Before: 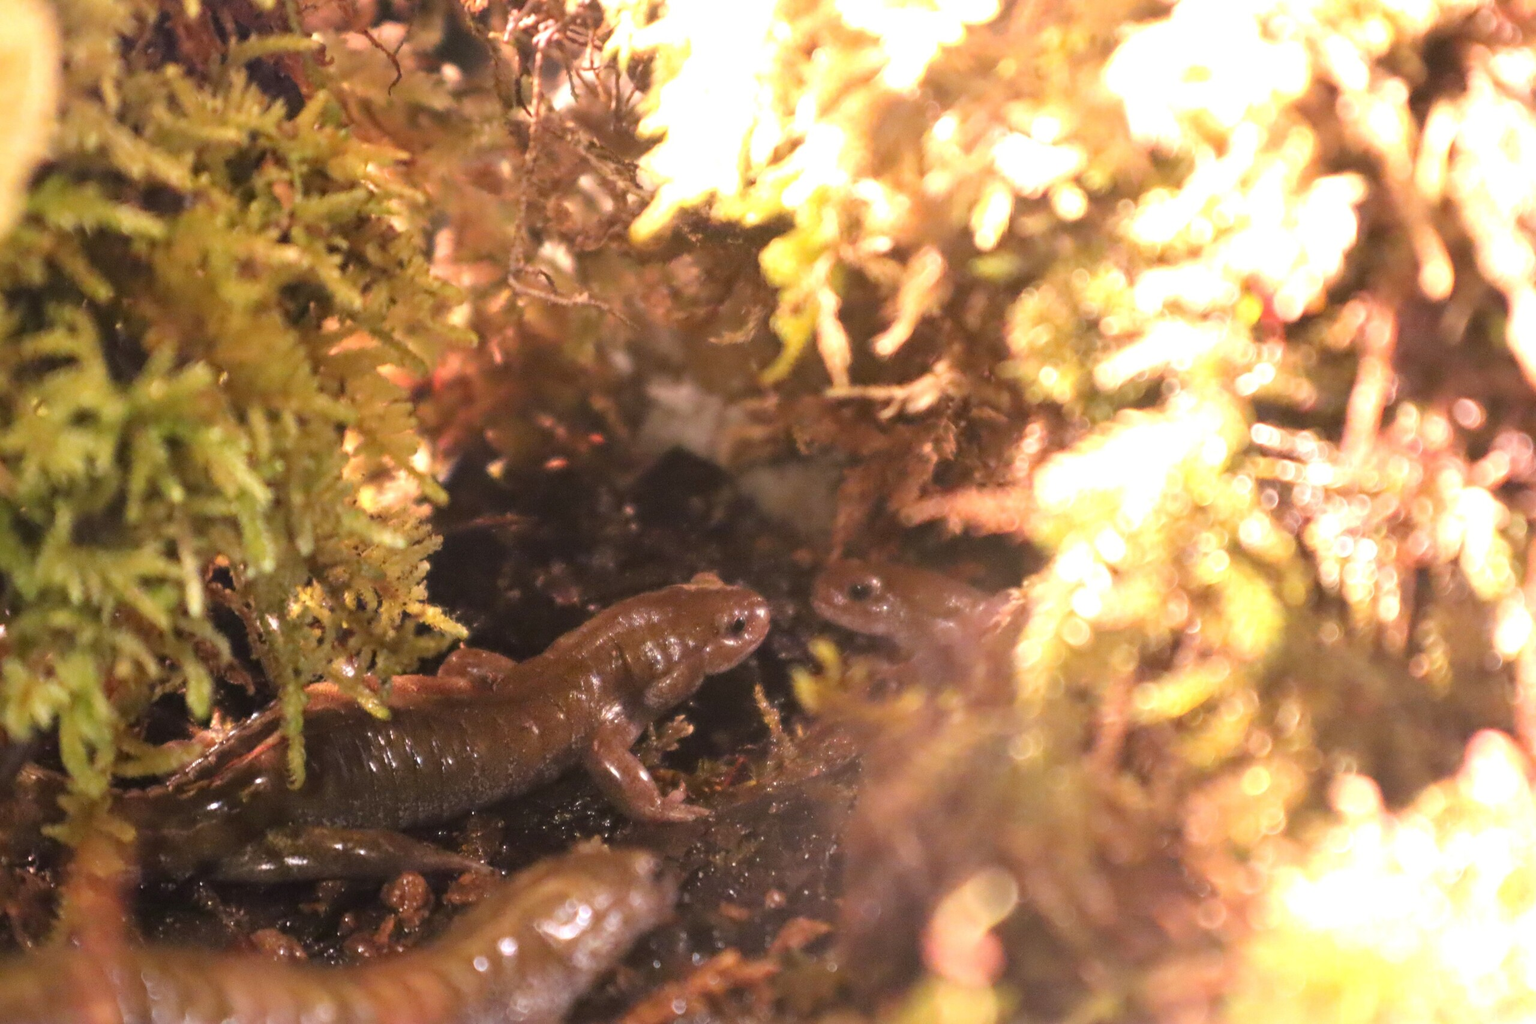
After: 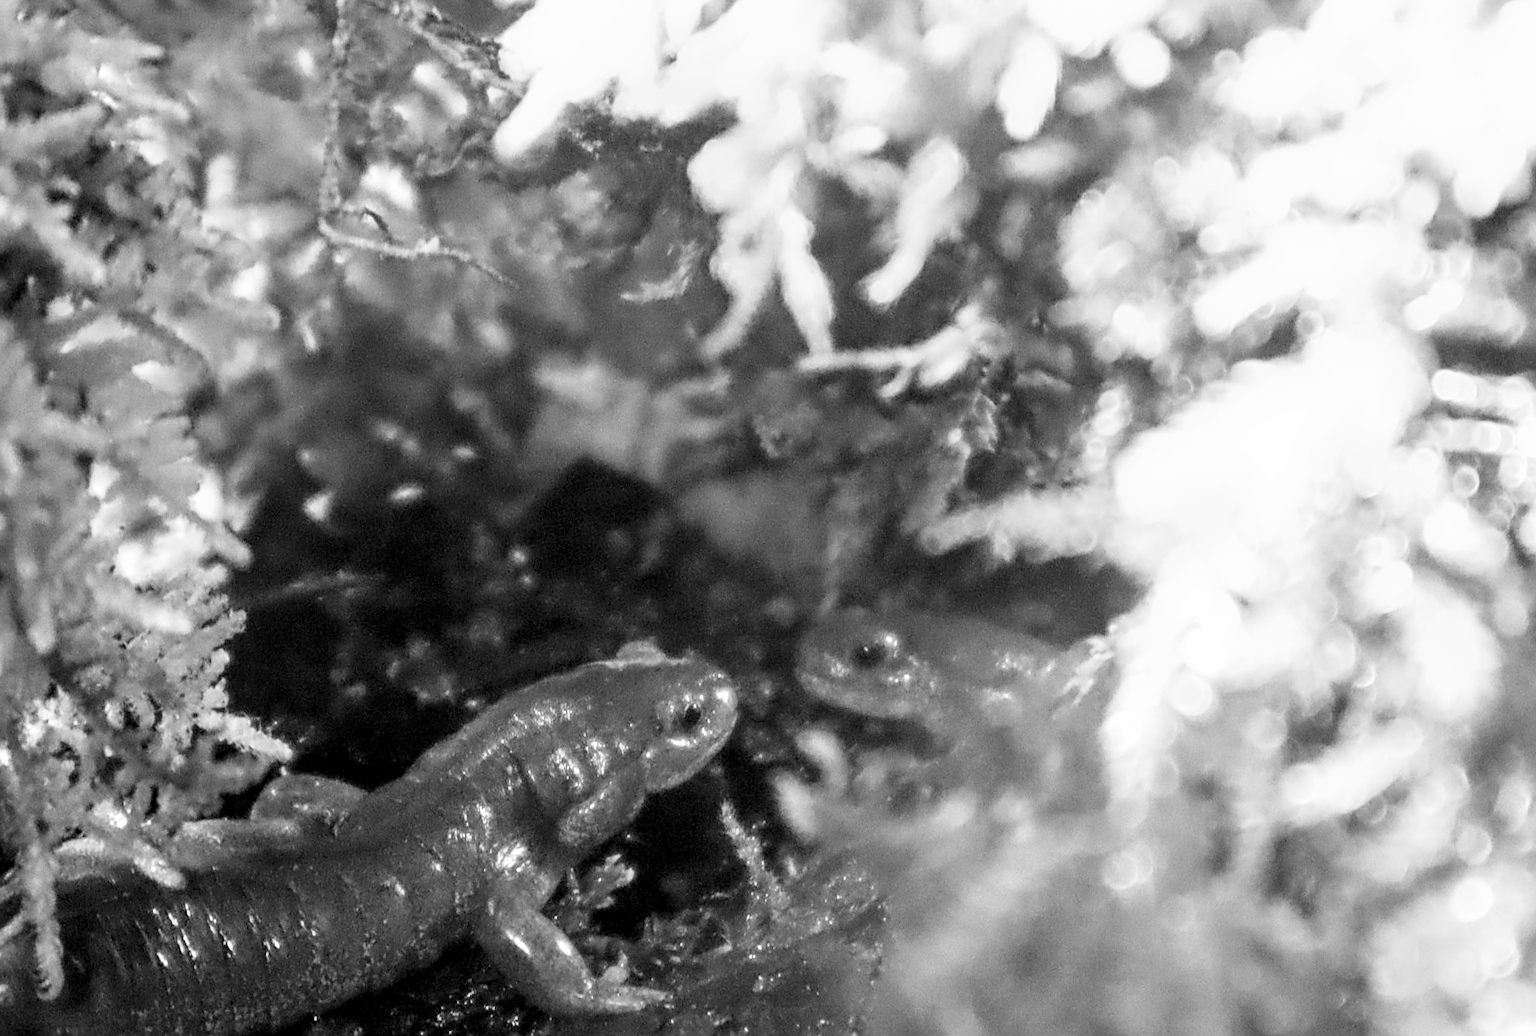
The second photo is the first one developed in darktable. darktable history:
local contrast: on, module defaults
exposure: black level correction 0.012, compensate highlight preservation false
white balance: emerald 1
crop and rotate: left 17.046%, top 10.659%, right 12.989%, bottom 14.553%
sharpen: on, module defaults
rotate and perspective: rotation -3.52°, crop left 0.036, crop right 0.964, crop top 0.081, crop bottom 0.919
tone curve: curves: ch0 [(0, 0) (0.051, 0.03) (0.096, 0.071) (0.241, 0.247) (0.455, 0.525) (0.594, 0.697) (0.741, 0.845) (0.871, 0.933) (1, 0.984)]; ch1 [(0, 0) (0.1, 0.038) (0.318, 0.243) (0.399, 0.351) (0.478, 0.469) (0.499, 0.499) (0.534, 0.549) (0.565, 0.594) (0.601, 0.634) (0.666, 0.7) (1, 1)]; ch2 [(0, 0) (0.453, 0.45) (0.479, 0.483) (0.504, 0.499) (0.52, 0.519) (0.541, 0.559) (0.592, 0.612) (0.824, 0.815) (1, 1)], color space Lab, independent channels, preserve colors none
monochrome: on, module defaults
